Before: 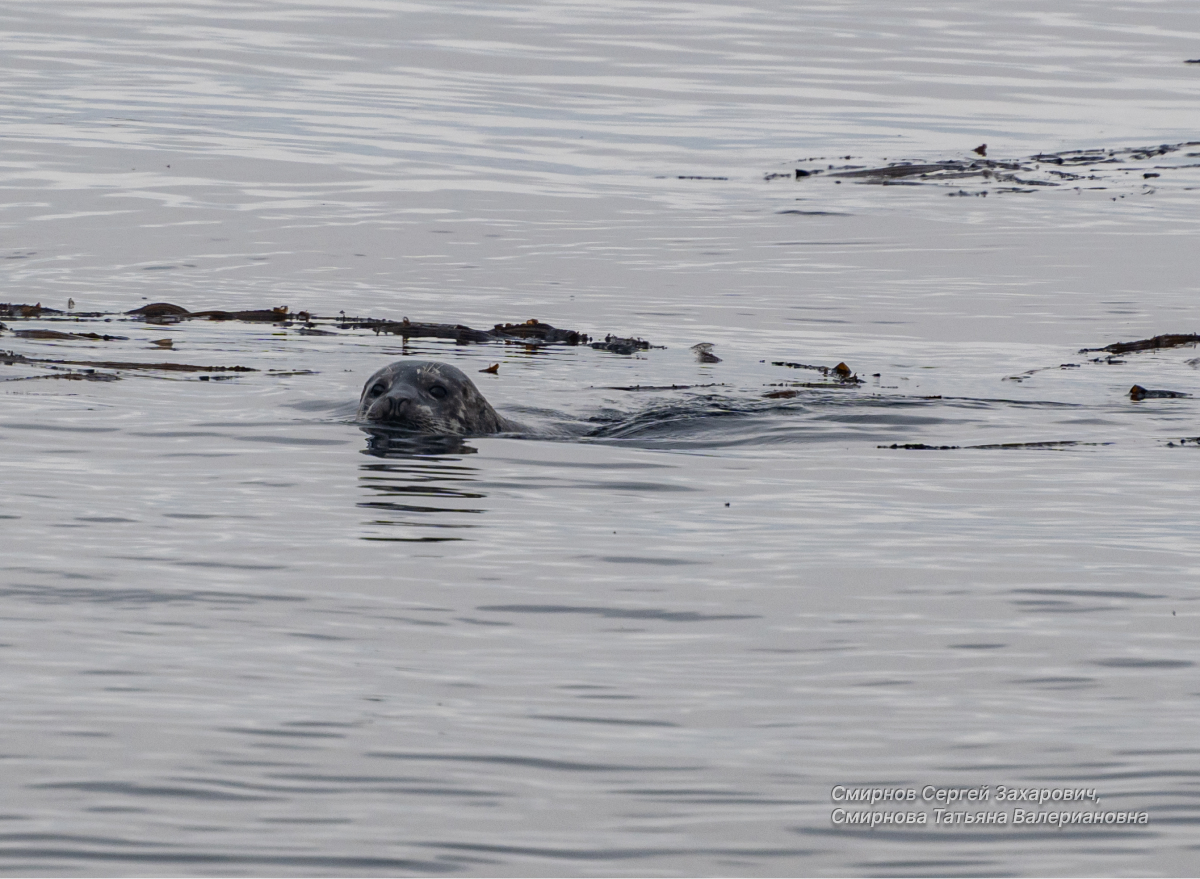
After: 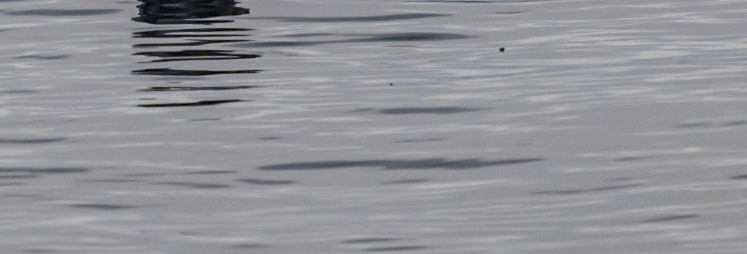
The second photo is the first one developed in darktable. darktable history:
crop: left 18.091%, top 51.13%, right 17.525%, bottom 16.85%
rotate and perspective: rotation -3.52°, crop left 0.036, crop right 0.964, crop top 0.081, crop bottom 0.919
tone curve: curves: ch0 [(0, 0) (0.003, 0.002) (0.011, 0.007) (0.025, 0.015) (0.044, 0.026) (0.069, 0.041) (0.1, 0.059) (0.136, 0.08) (0.177, 0.105) (0.224, 0.132) (0.277, 0.163) (0.335, 0.198) (0.399, 0.253) (0.468, 0.341) (0.543, 0.435) (0.623, 0.532) (0.709, 0.635) (0.801, 0.745) (0.898, 0.873) (1, 1)], preserve colors none
